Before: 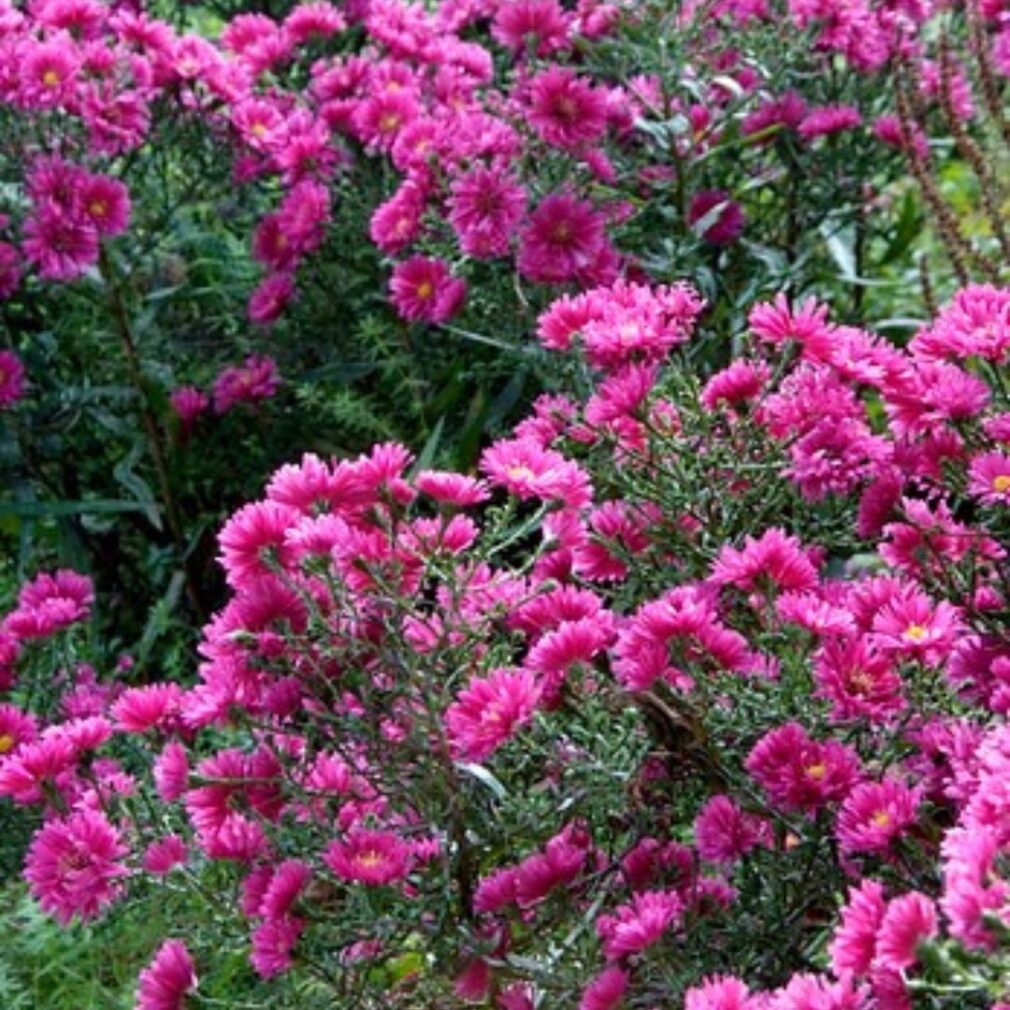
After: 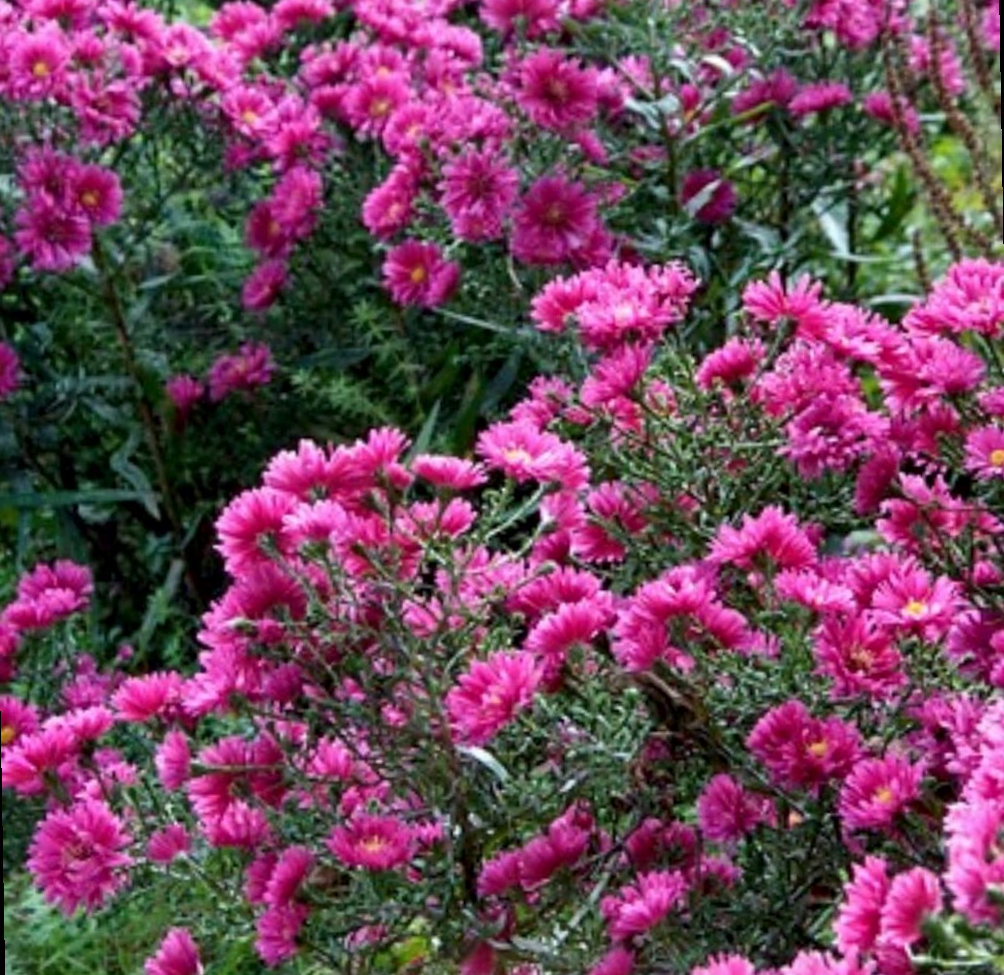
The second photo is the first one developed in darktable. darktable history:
local contrast: mode bilateral grid, contrast 28, coarseness 16, detail 115%, midtone range 0.2
rotate and perspective: rotation -1°, crop left 0.011, crop right 0.989, crop top 0.025, crop bottom 0.975
exposure: exposure -0.048 EV, compensate highlight preservation false
